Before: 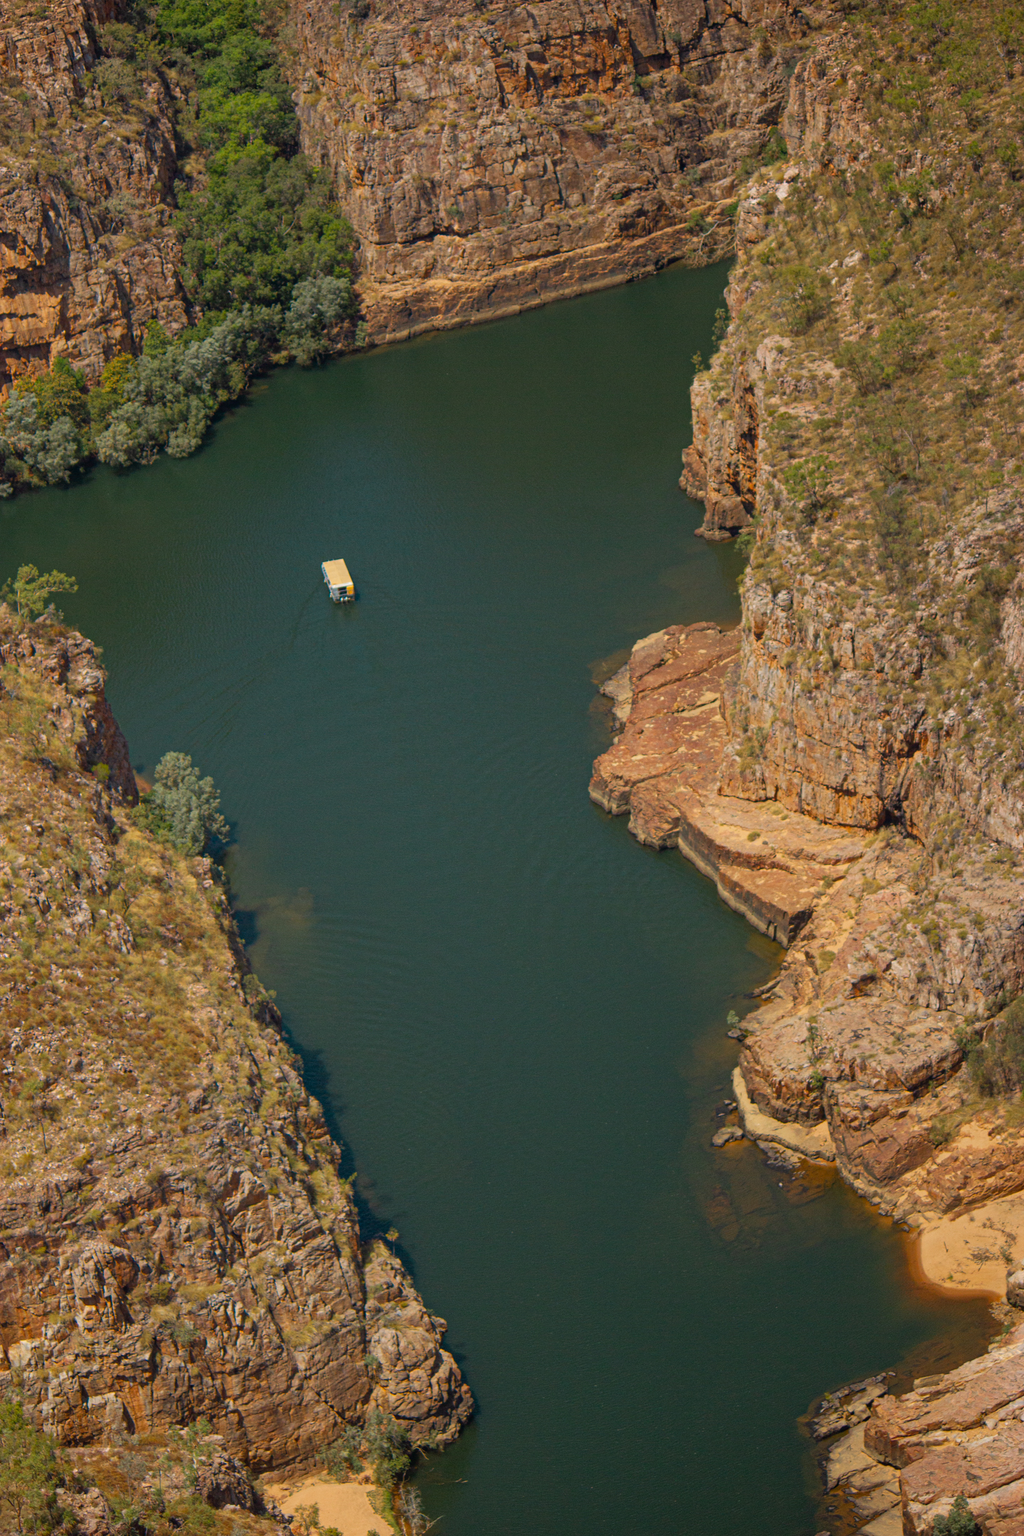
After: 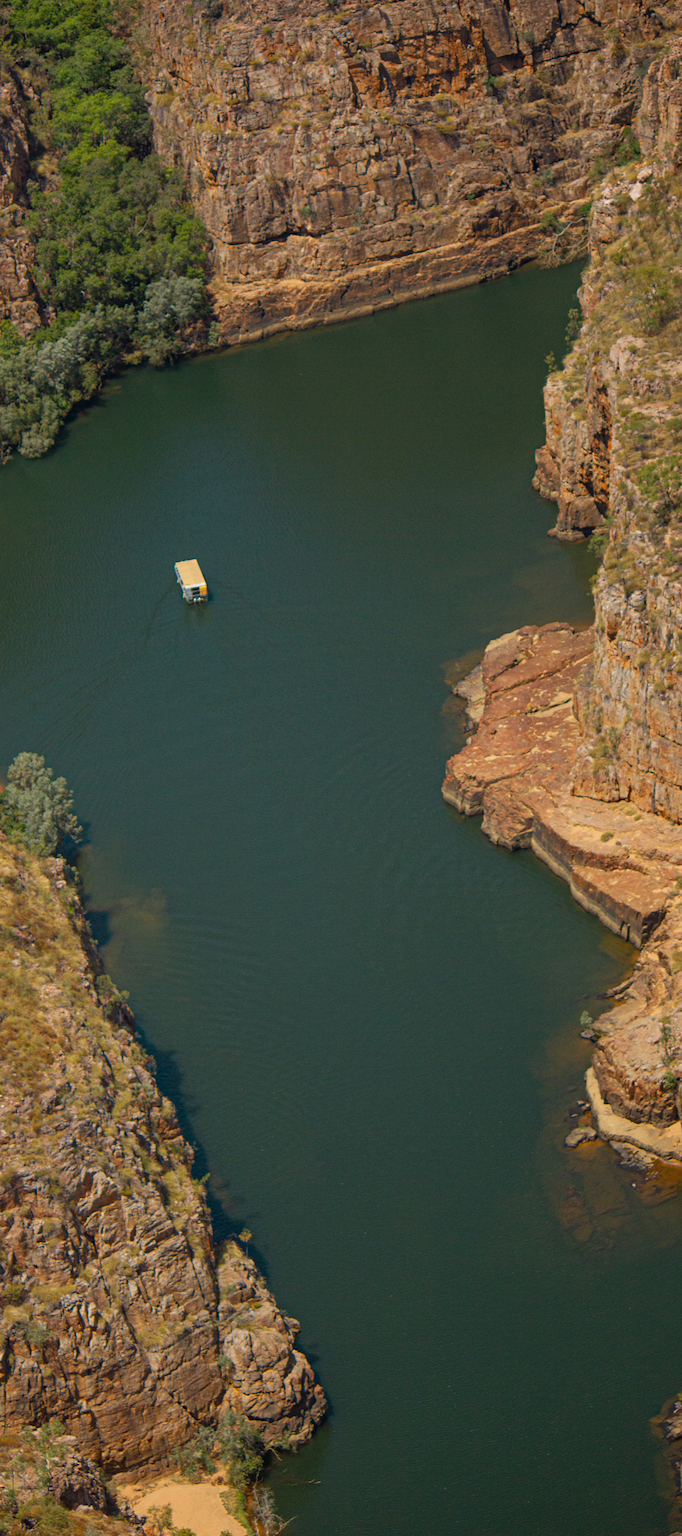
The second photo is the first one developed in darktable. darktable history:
crop and rotate: left 14.394%, right 18.93%
